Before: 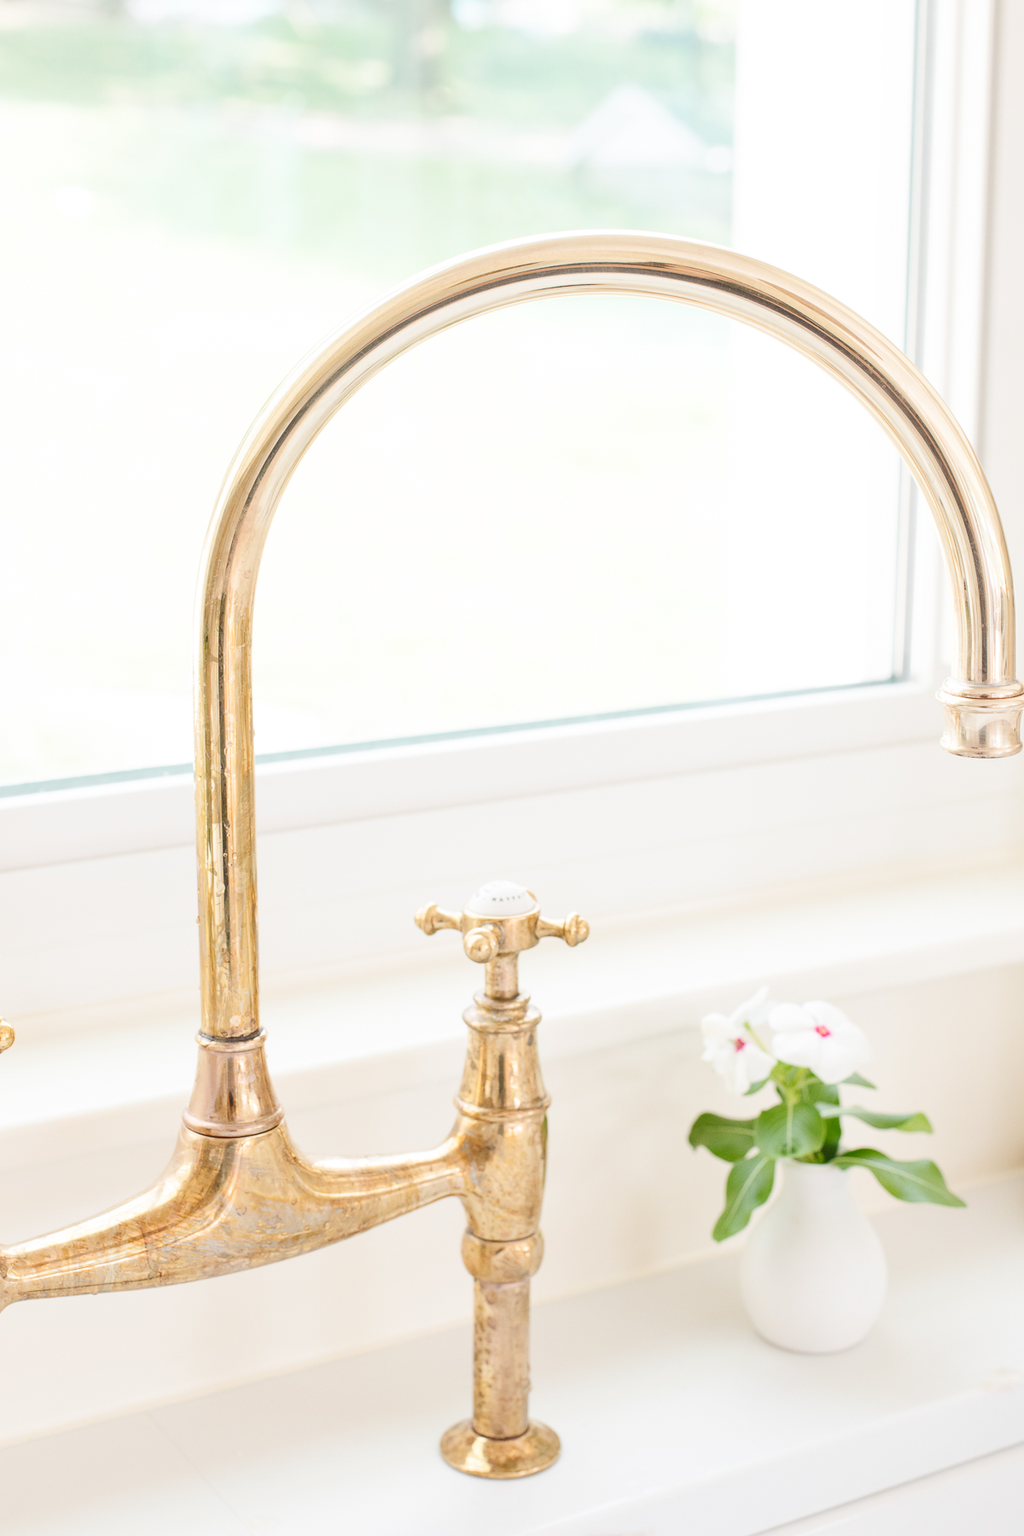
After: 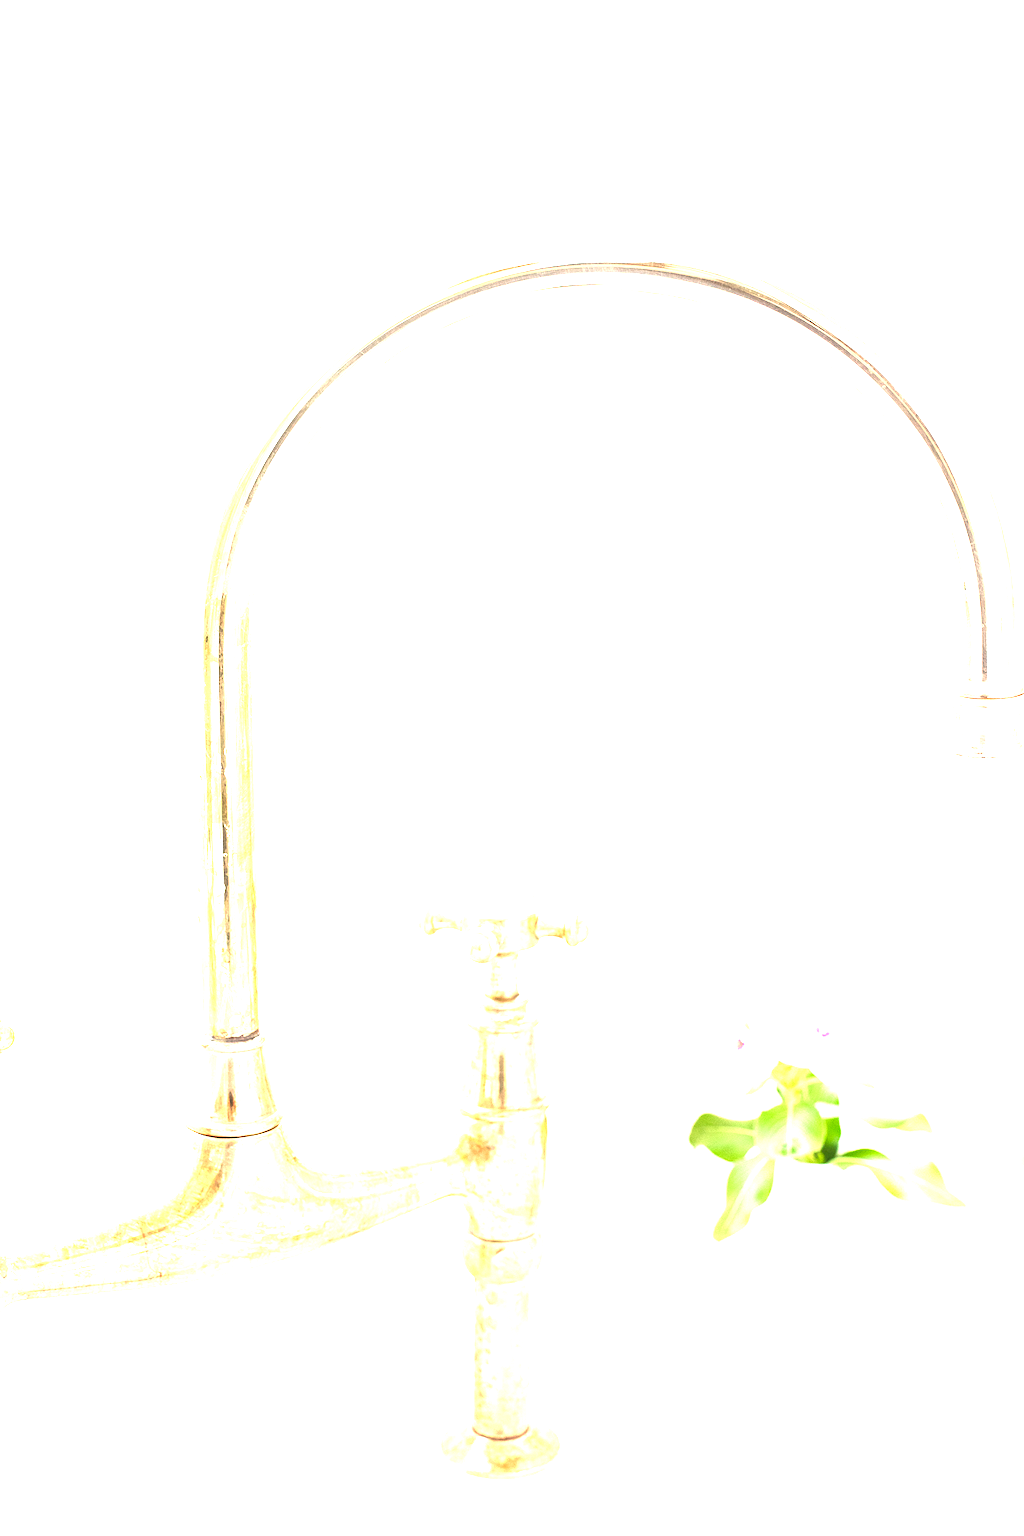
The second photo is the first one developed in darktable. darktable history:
exposure: black level correction 0.001, exposure 1.87 EV, compensate highlight preservation false
